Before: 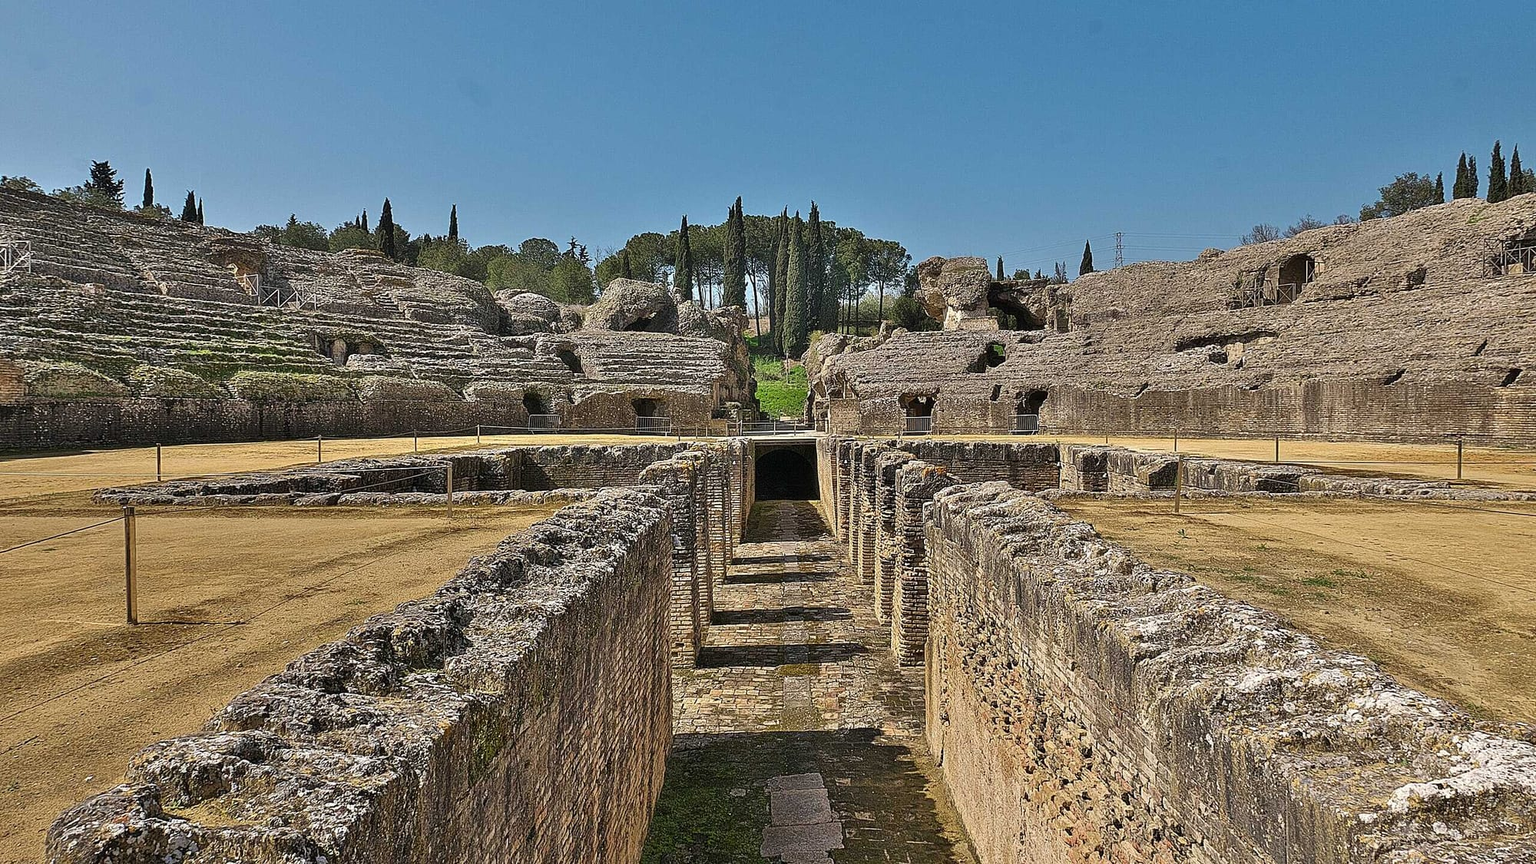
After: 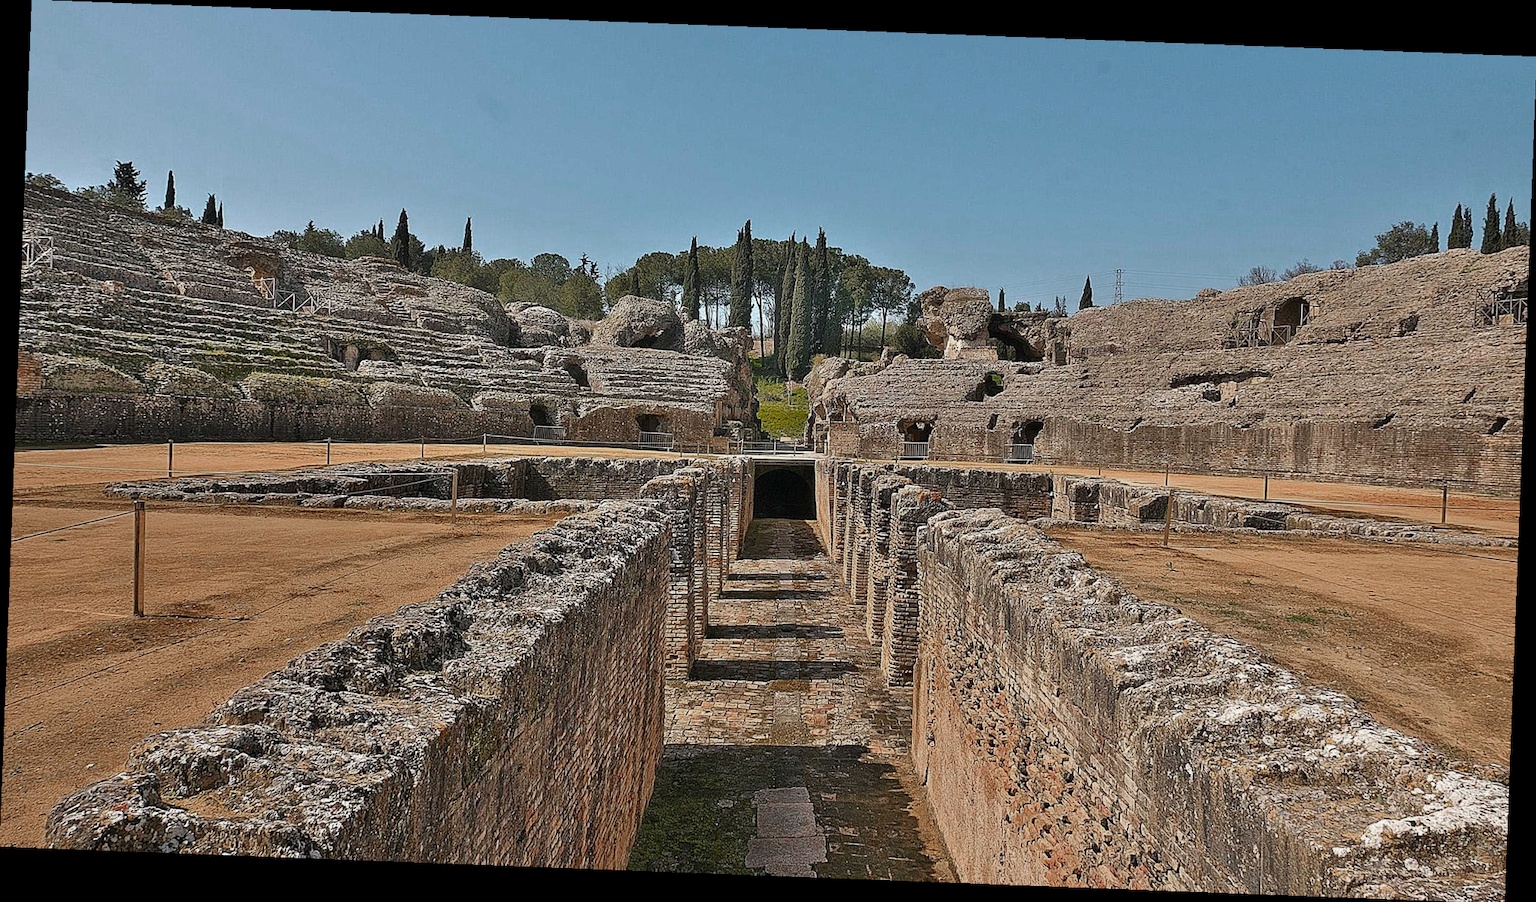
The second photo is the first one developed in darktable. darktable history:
rotate and perspective: rotation 2.17°, automatic cropping off
color zones: curves: ch0 [(0, 0.299) (0.25, 0.383) (0.456, 0.352) (0.736, 0.571)]; ch1 [(0, 0.63) (0.151, 0.568) (0.254, 0.416) (0.47, 0.558) (0.732, 0.37) (0.909, 0.492)]; ch2 [(0.004, 0.604) (0.158, 0.443) (0.257, 0.403) (0.761, 0.468)]
